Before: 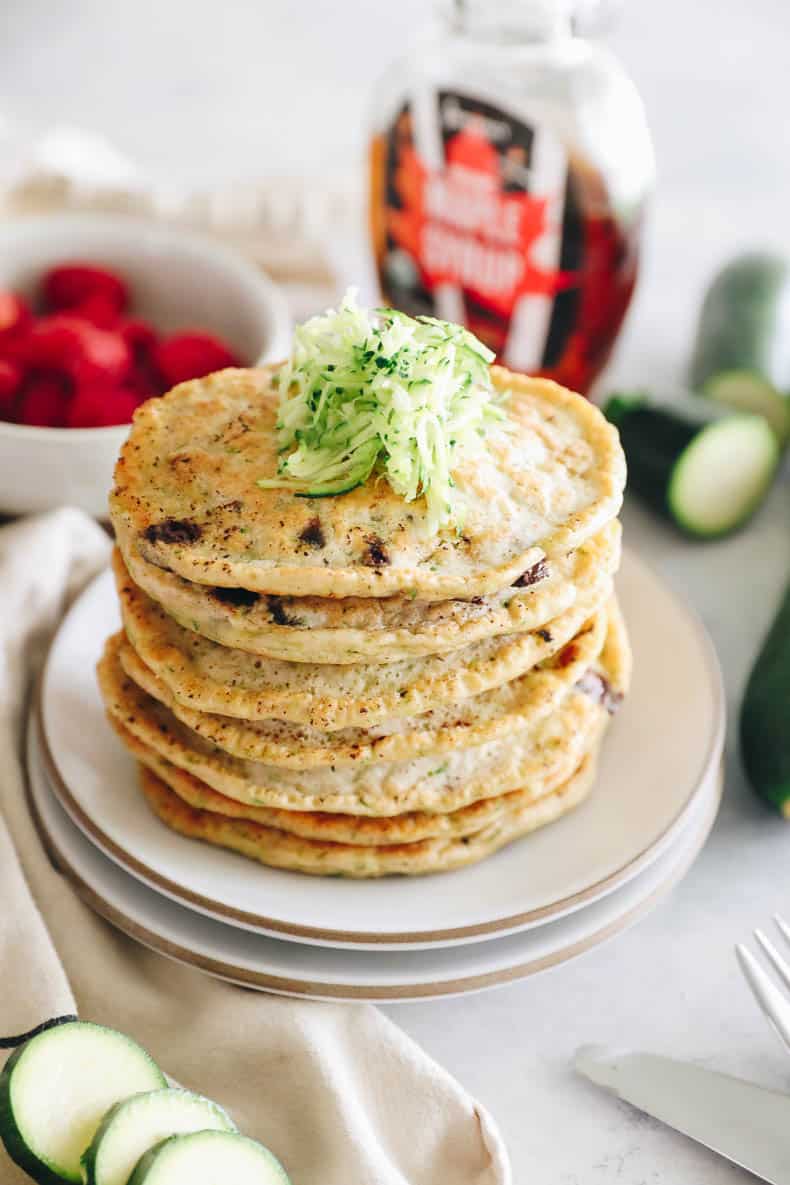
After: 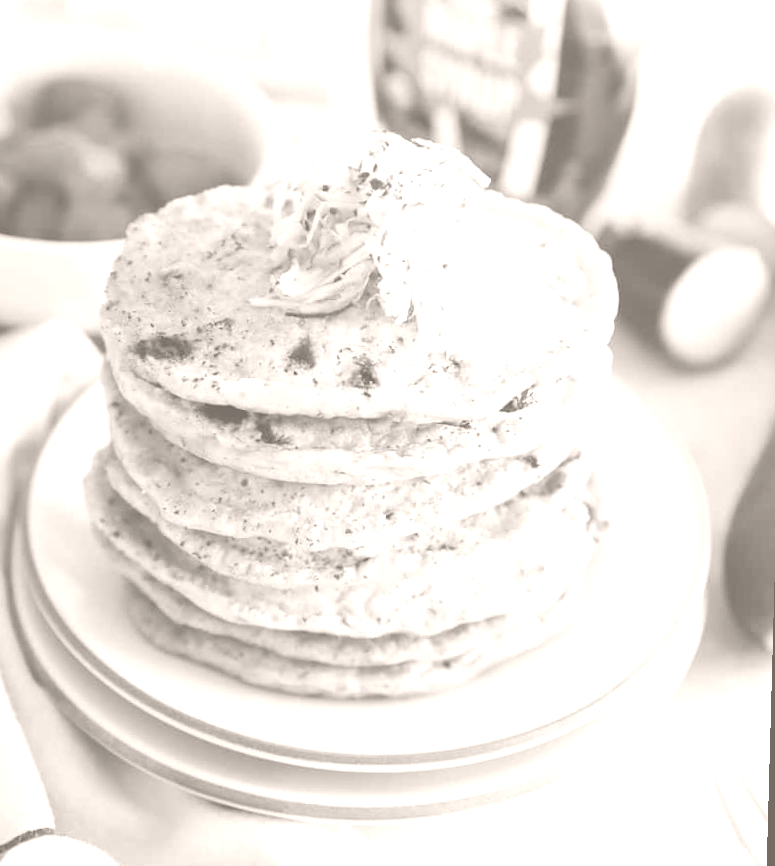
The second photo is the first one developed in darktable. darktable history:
crop and rotate: left 1.814%, top 12.818%, right 0.25%, bottom 9.225%
rotate and perspective: rotation 1.57°, crop left 0.018, crop right 0.982, crop top 0.039, crop bottom 0.961
contrast brightness saturation: contrast -0.28
colorize: hue 34.49°, saturation 35.33%, source mix 100%, lightness 55%, version 1
color zones: curves: ch1 [(0, 0.455) (0.063, 0.455) (0.286, 0.495) (0.429, 0.5) (0.571, 0.5) (0.714, 0.5) (0.857, 0.5) (1, 0.455)]; ch2 [(0, 0.532) (0.063, 0.521) (0.233, 0.447) (0.429, 0.489) (0.571, 0.5) (0.714, 0.5) (0.857, 0.5) (1, 0.532)]
